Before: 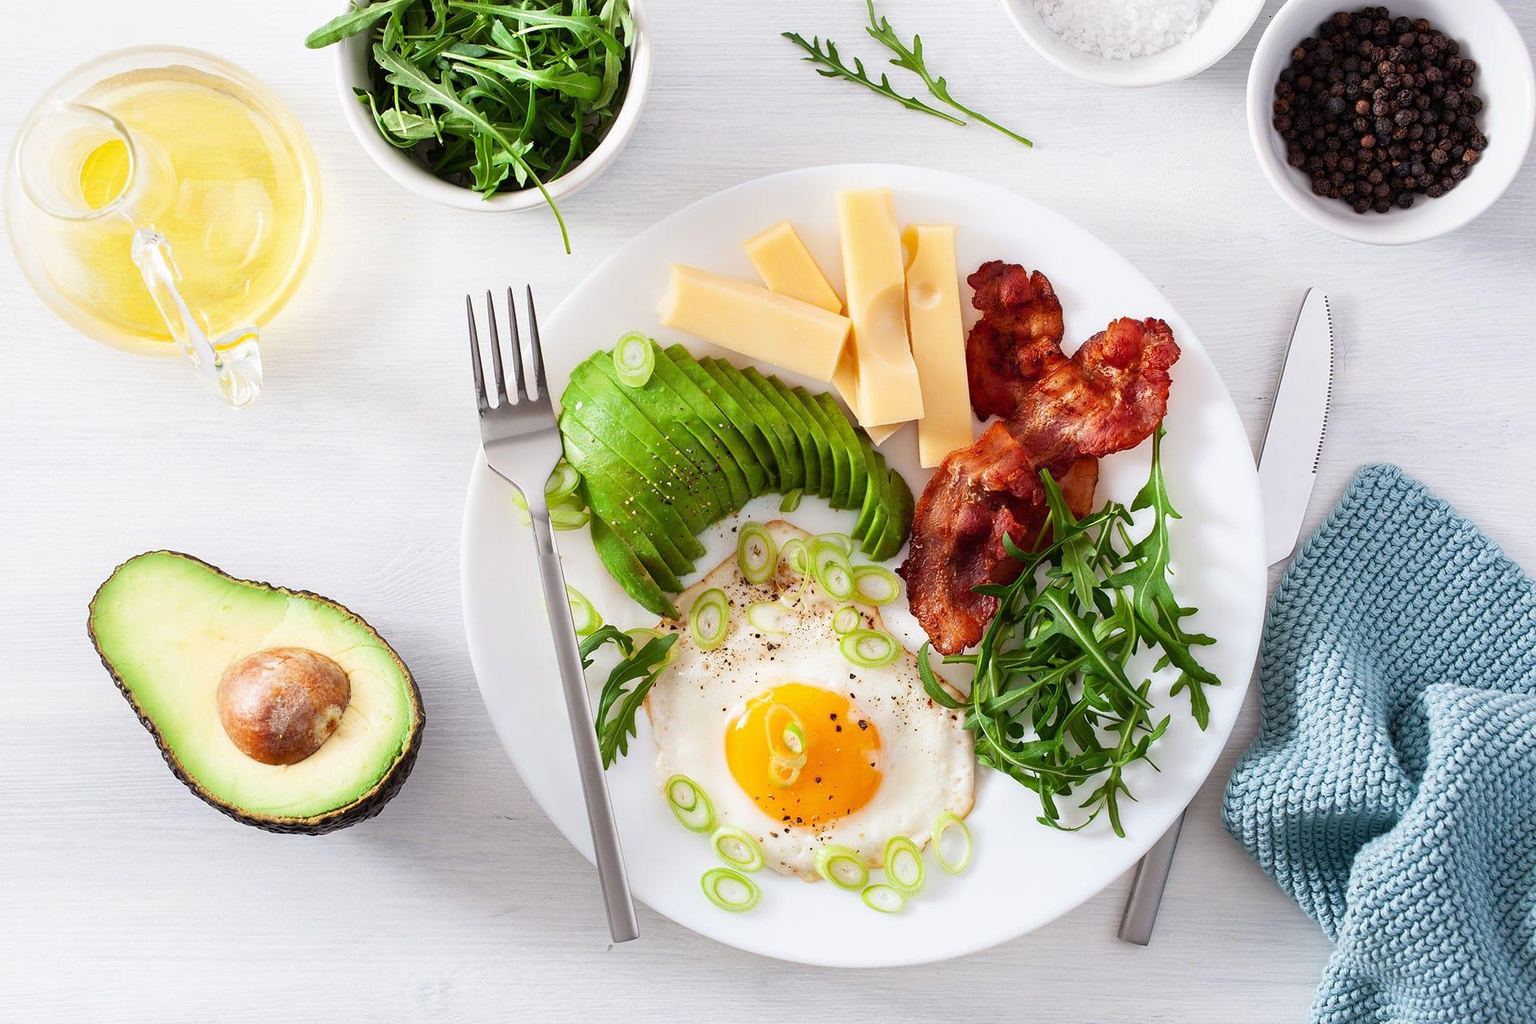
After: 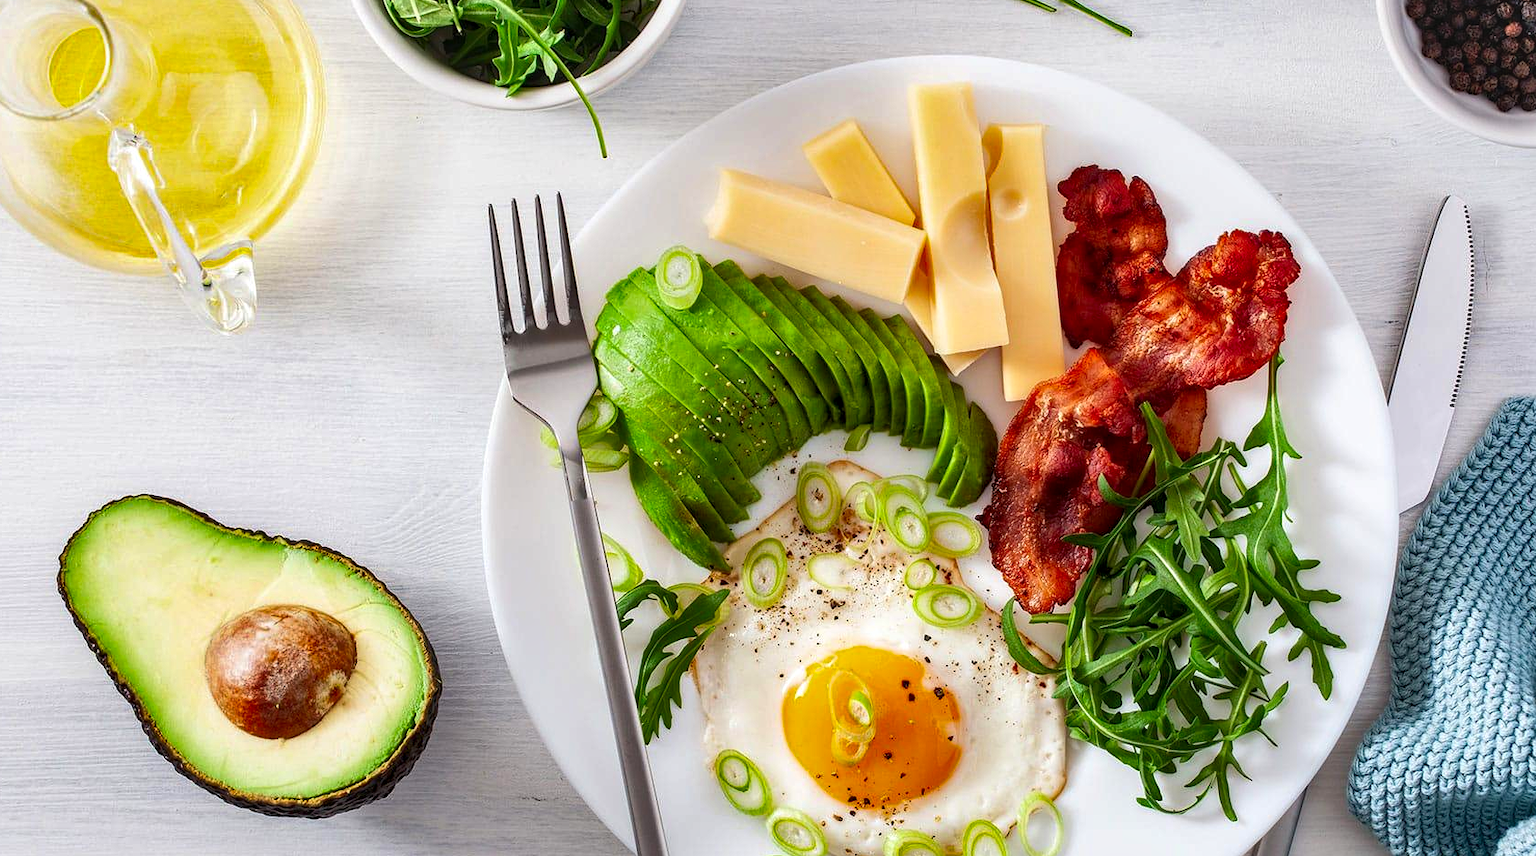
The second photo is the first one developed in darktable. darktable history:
shadows and highlights: soften with gaussian
local contrast: detail 130%
crop and rotate: left 2.425%, top 11.305%, right 9.6%, bottom 15.08%
contrast brightness saturation: contrast 0.04, saturation 0.16
